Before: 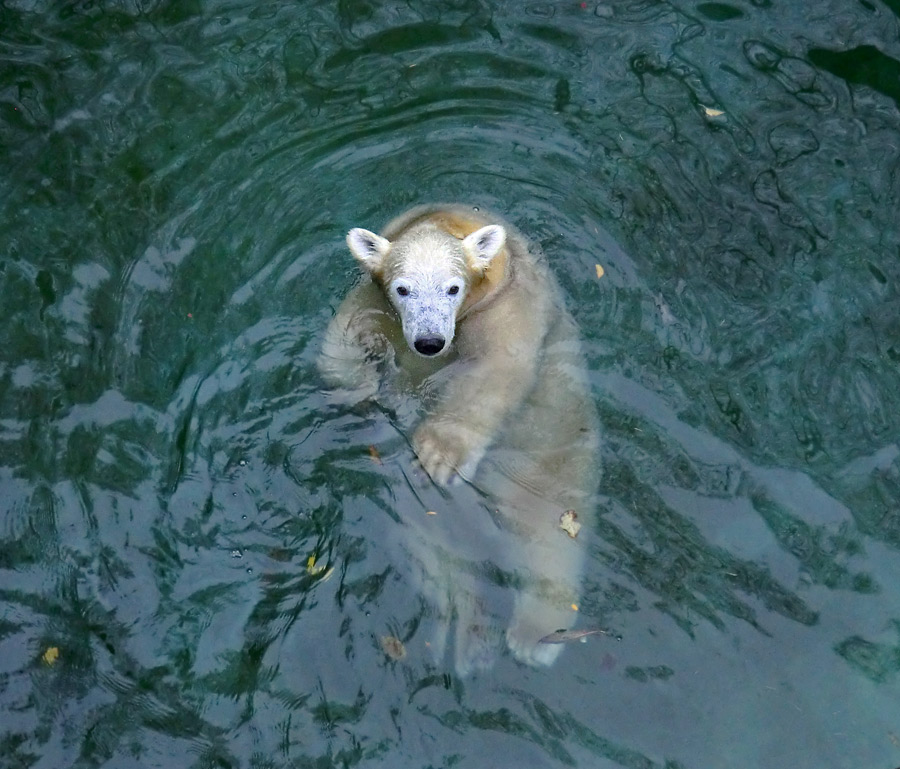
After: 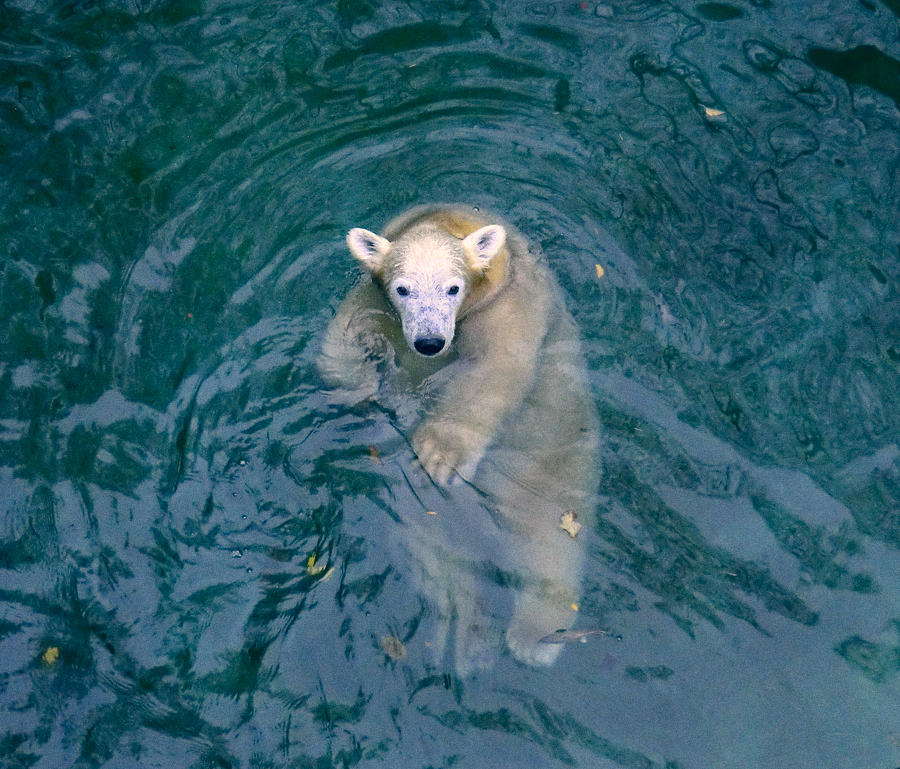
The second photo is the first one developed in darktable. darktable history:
white balance: red 0.976, blue 1.04
color correction: highlights a* 10.32, highlights b* 14.66, shadows a* -9.59, shadows b* -15.02
grain: on, module defaults
